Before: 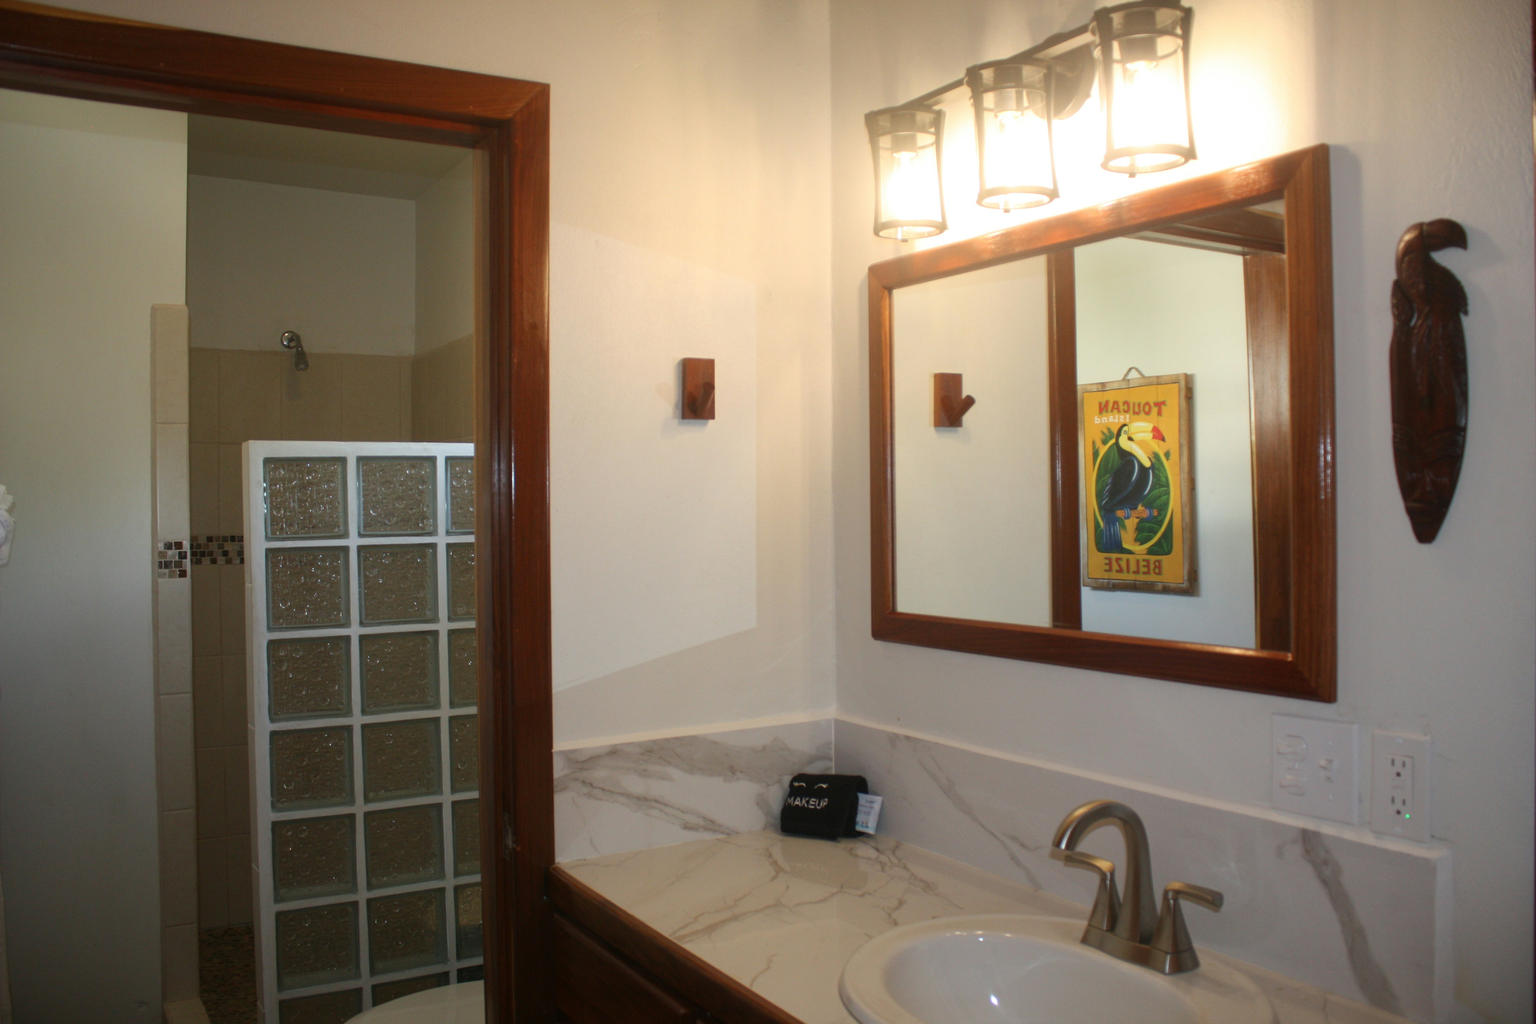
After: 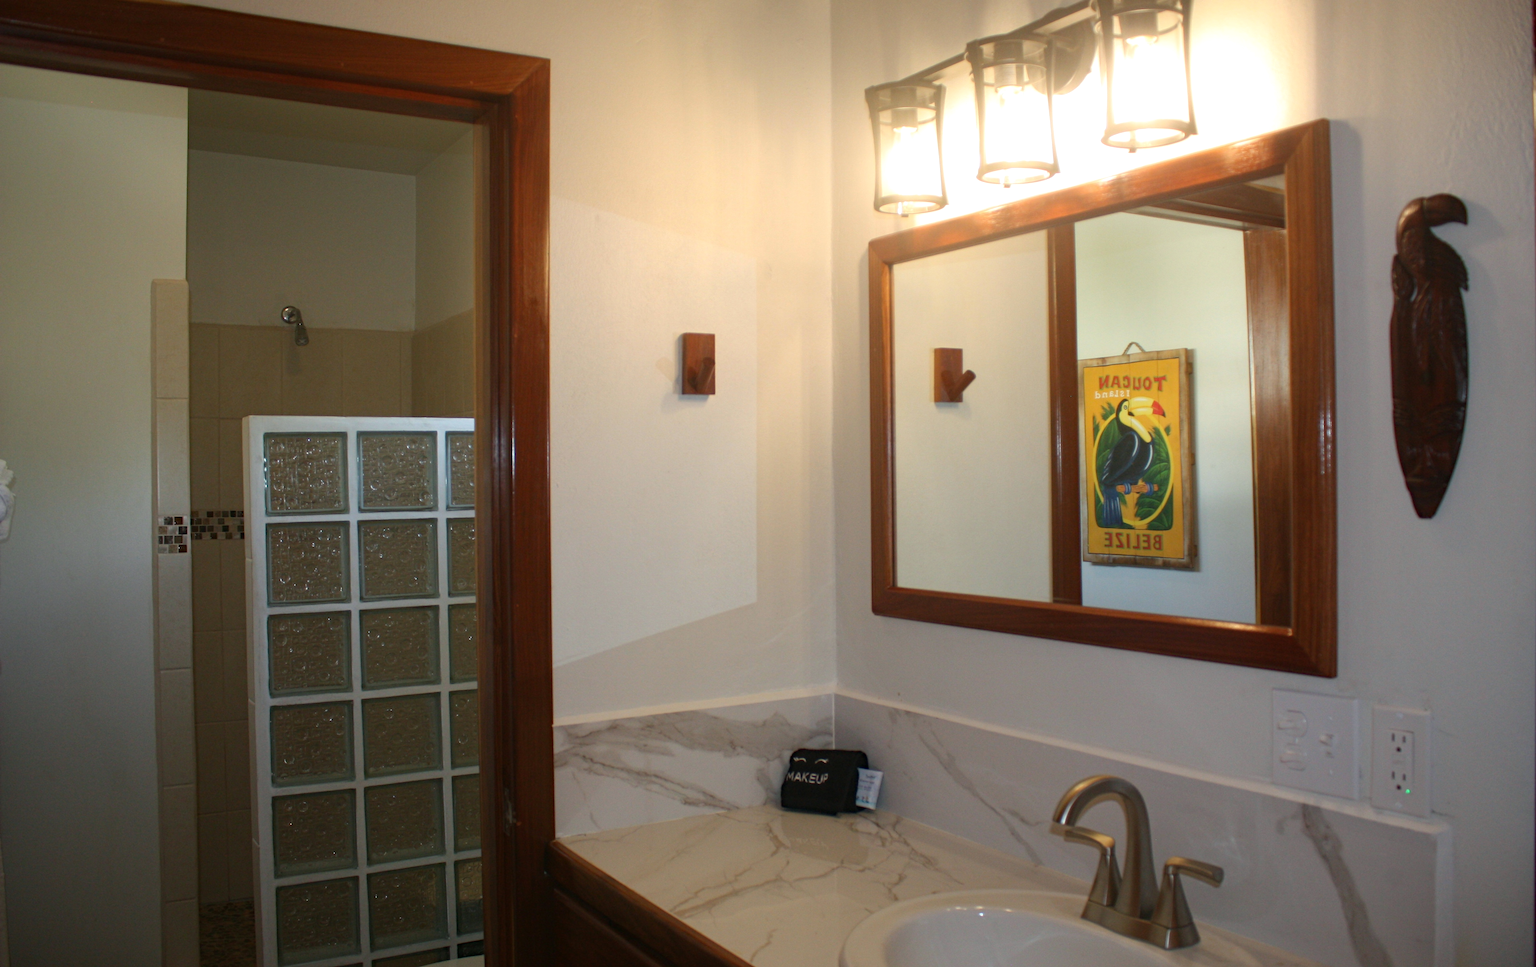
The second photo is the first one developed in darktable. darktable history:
haze removal: compatibility mode true, adaptive false
crop and rotate: top 2.479%, bottom 3.018%
